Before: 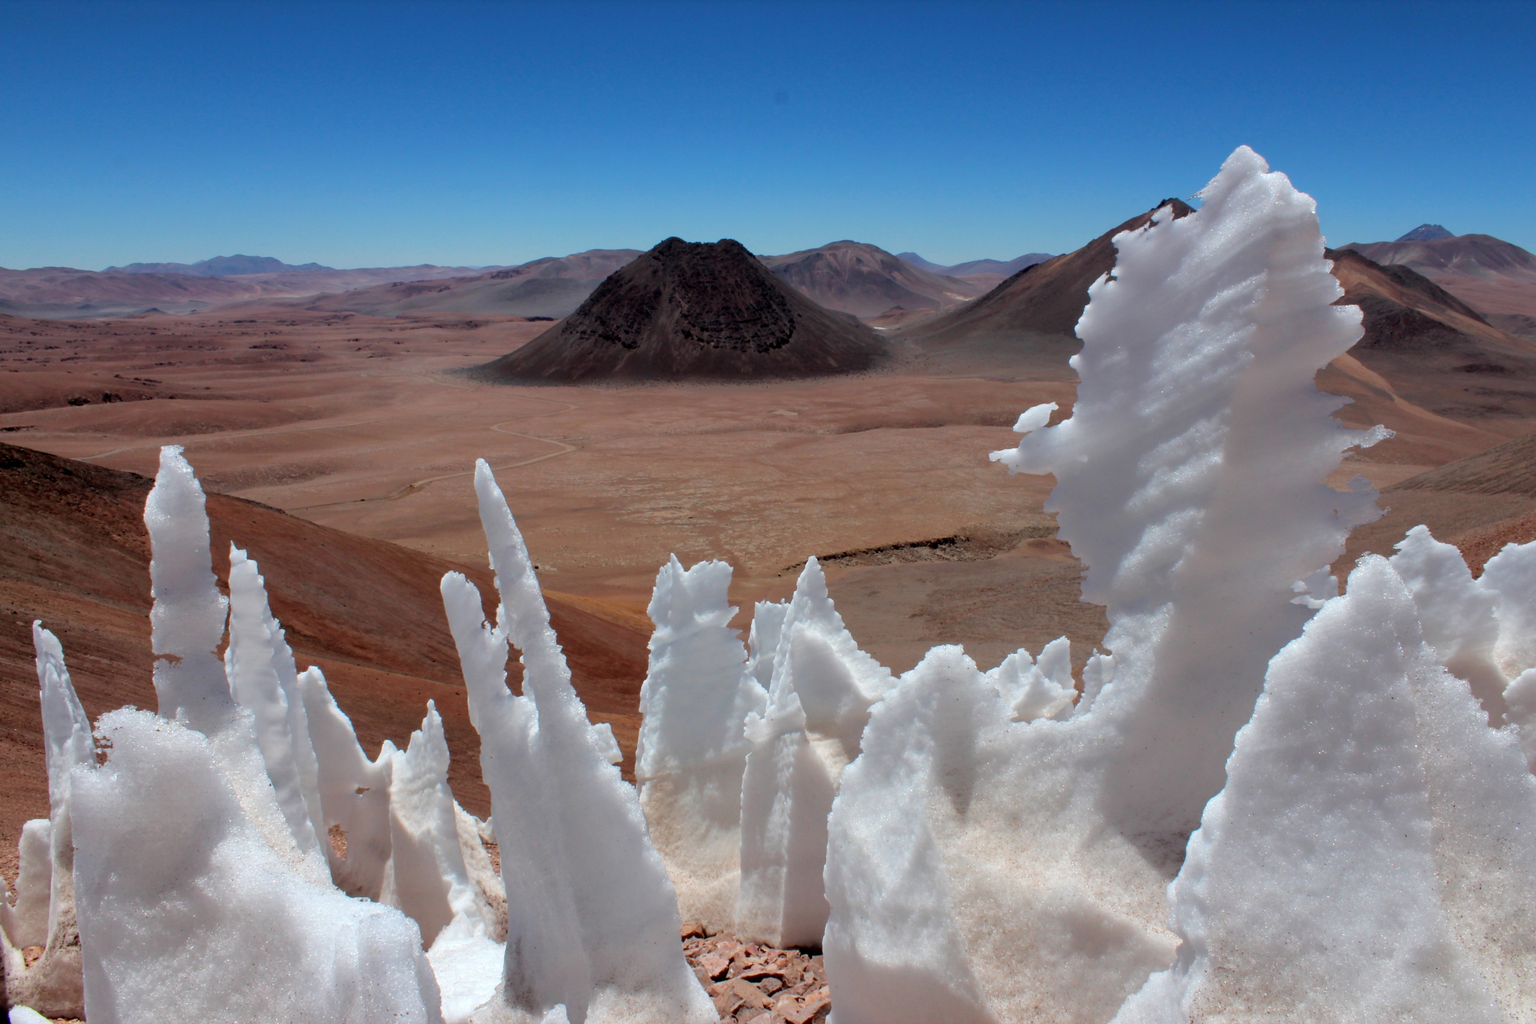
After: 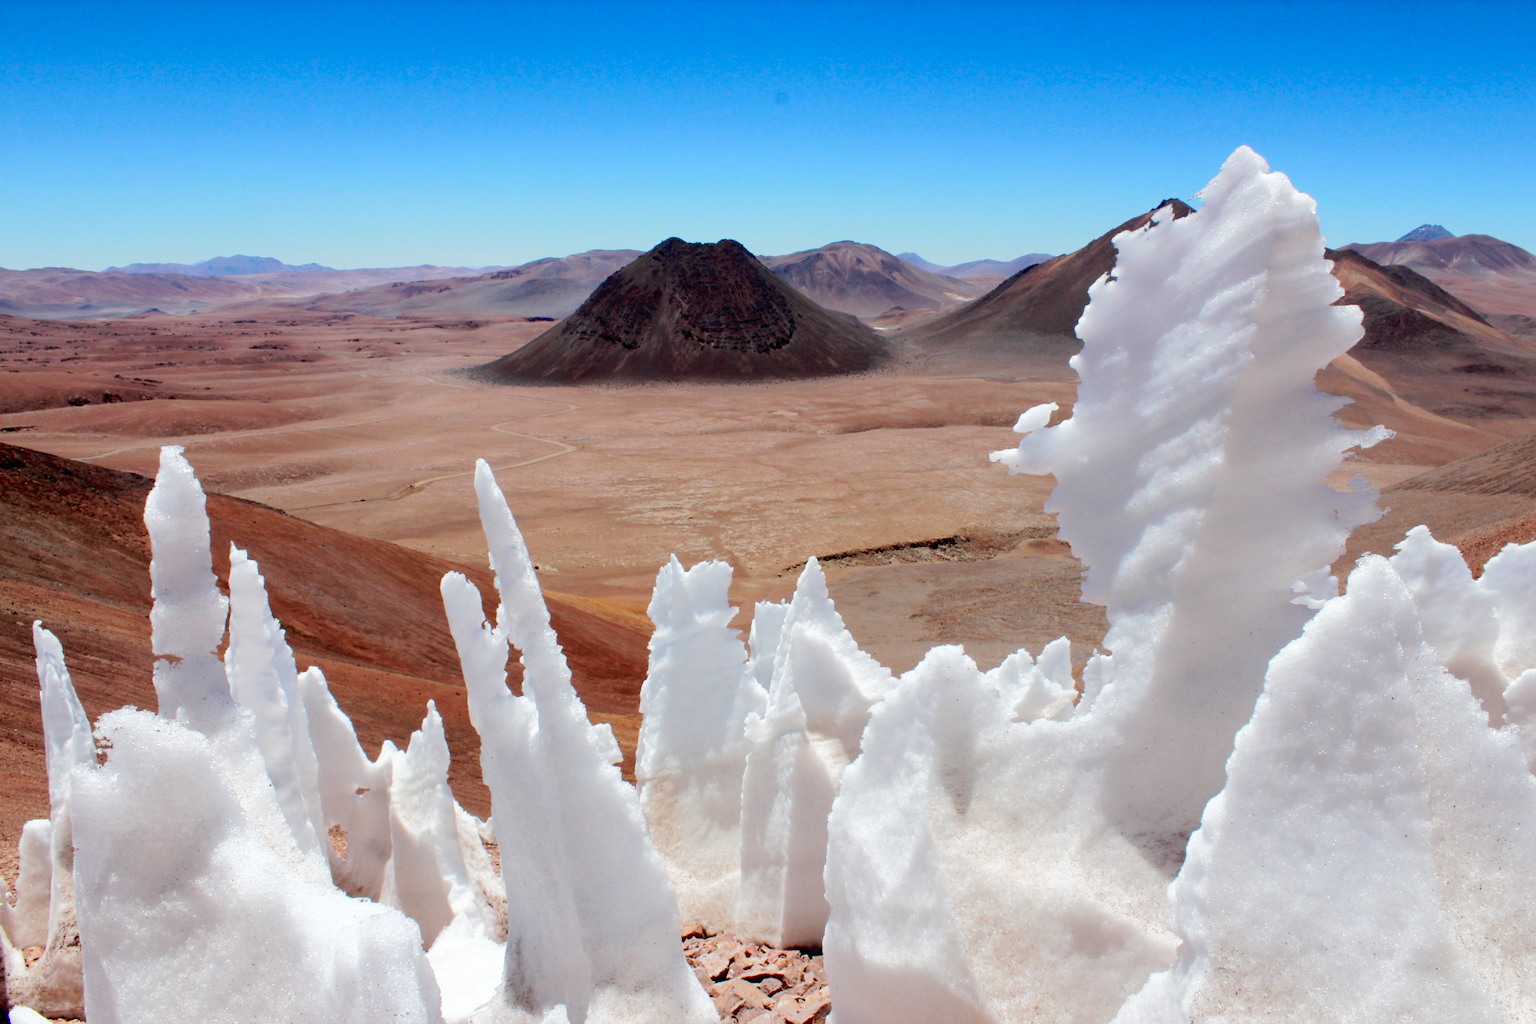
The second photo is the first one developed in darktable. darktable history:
color zones: curves: ch0 [(0.068, 0.464) (0.25, 0.5) (0.48, 0.508) (0.75, 0.536) (0.886, 0.476) (0.967, 0.456)]; ch1 [(0.066, 0.456) (0.25, 0.5) (0.616, 0.508) (0.746, 0.56) (0.934, 0.444)]
base curve: curves: ch0 [(0, 0) (0.005, 0.002) (0.15, 0.3) (0.4, 0.7) (0.75, 0.95) (1, 1)], preserve colors none
tone curve: curves: ch0 [(0, 0) (0.003, 0.032) (0.011, 0.04) (0.025, 0.058) (0.044, 0.084) (0.069, 0.107) (0.1, 0.13) (0.136, 0.158) (0.177, 0.193) (0.224, 0.236) (0.277, 0.283) (0.335, 0.335) (0.399, 0.399) (0.468, 0.467) (0.543, 0.533) (0.623, 0.612) (0.709, 0.698) (0.801, 0.776) (0.898, 0.848) (1, 1)], color space Lab, linked channels, preserve colors none
